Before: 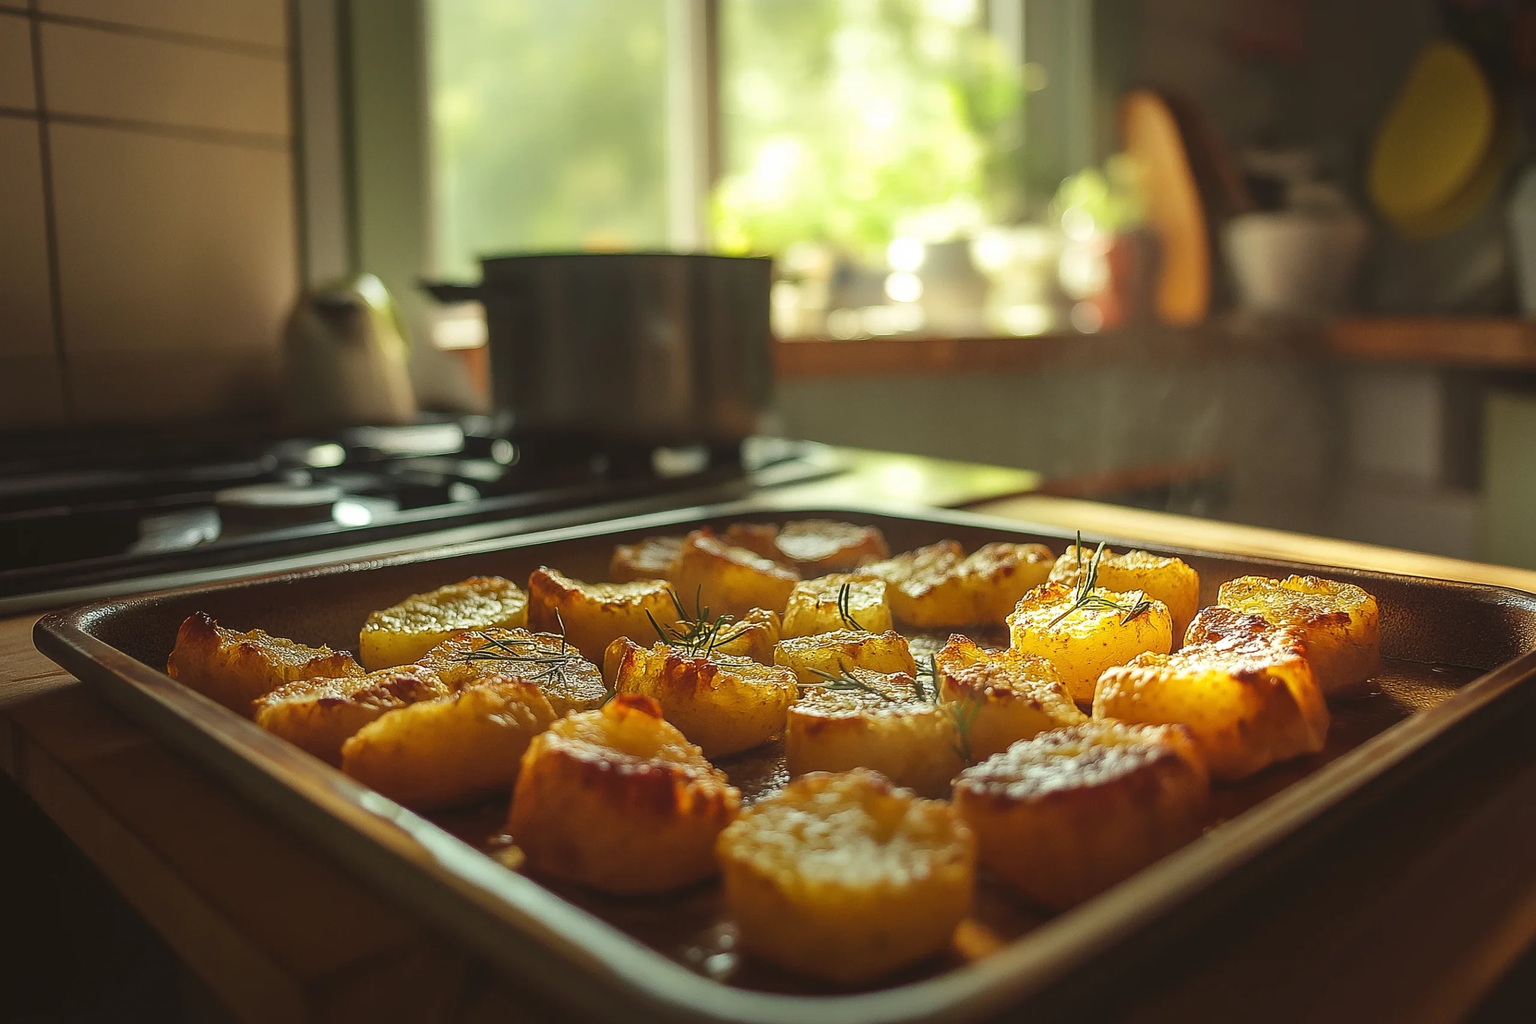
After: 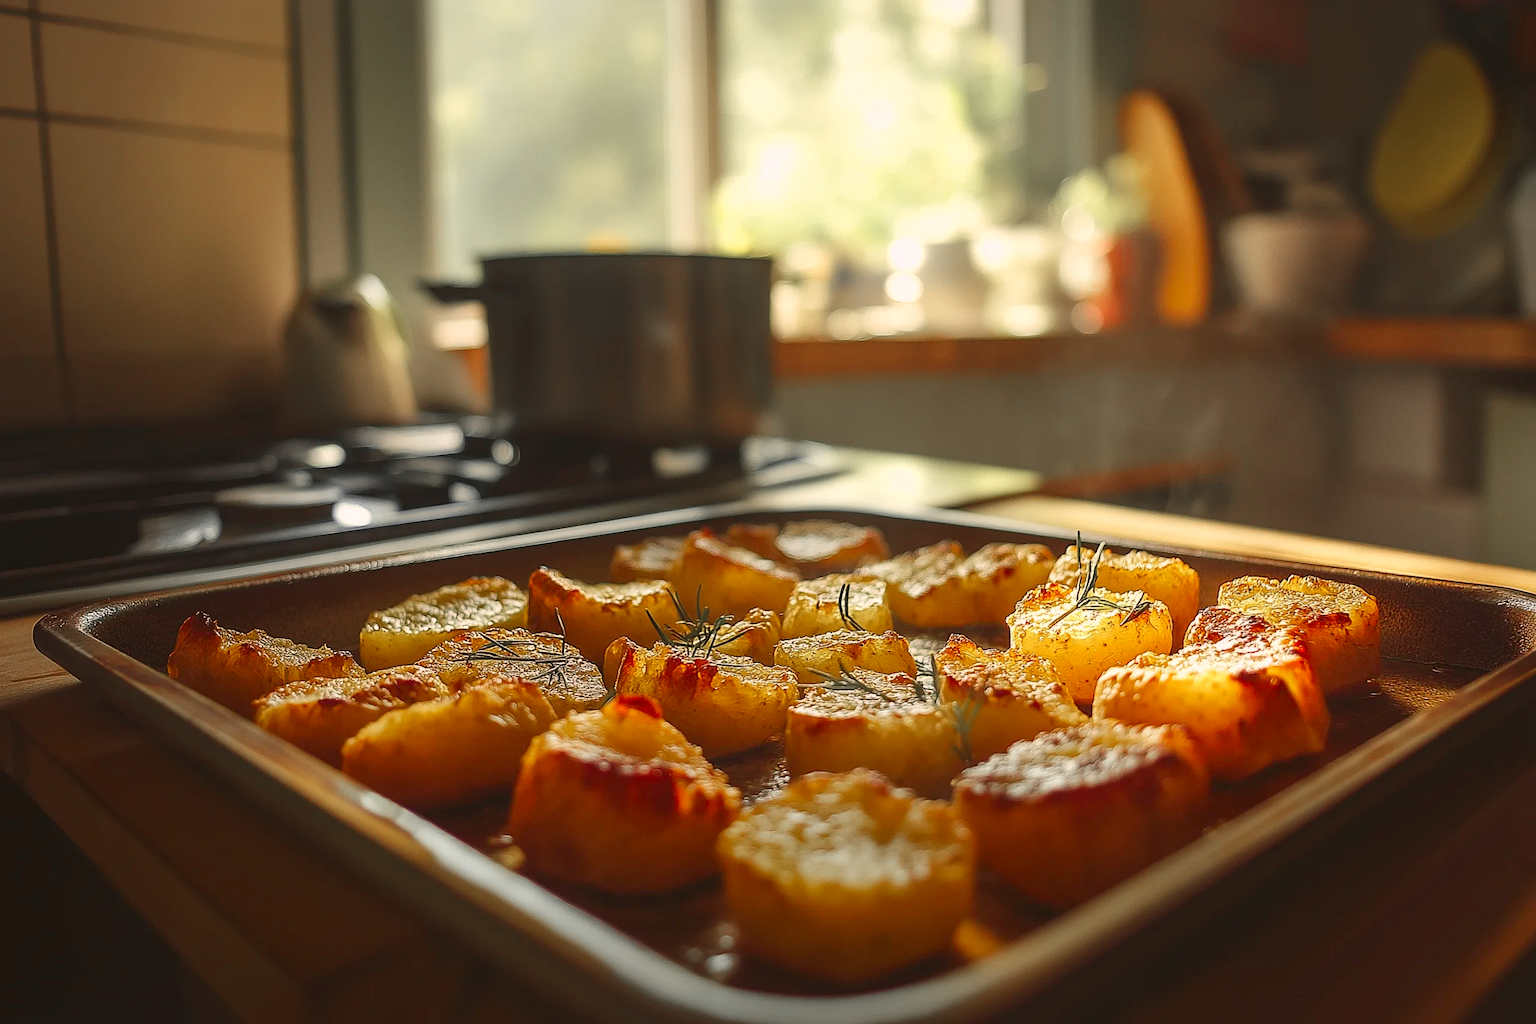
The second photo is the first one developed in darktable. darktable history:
color correction: highlights a* 8.09, highlights b* 4.38
color zones: curves: ch1 [(0, 0.679) (0.143, 0.647) (0.286, 0.261) (0.378, -0.011) (0.571, 0.396) (0.714, 0.399) (0.857, 0.406) (1, 0.679)]
